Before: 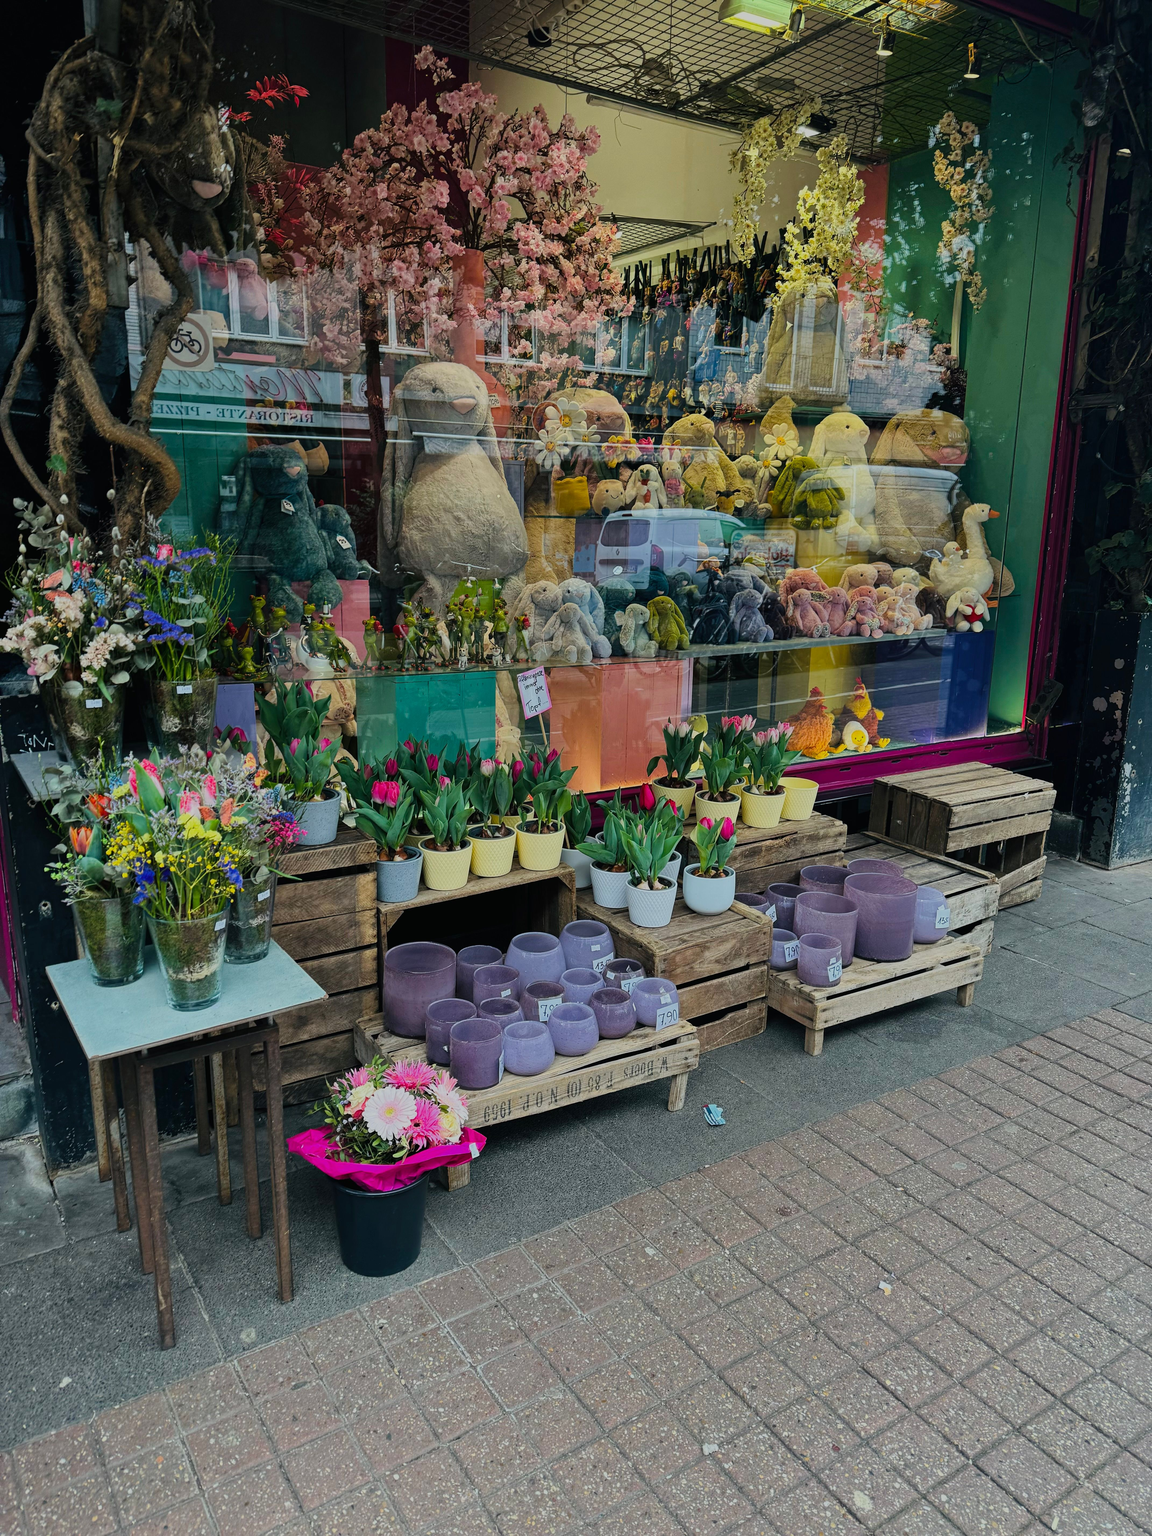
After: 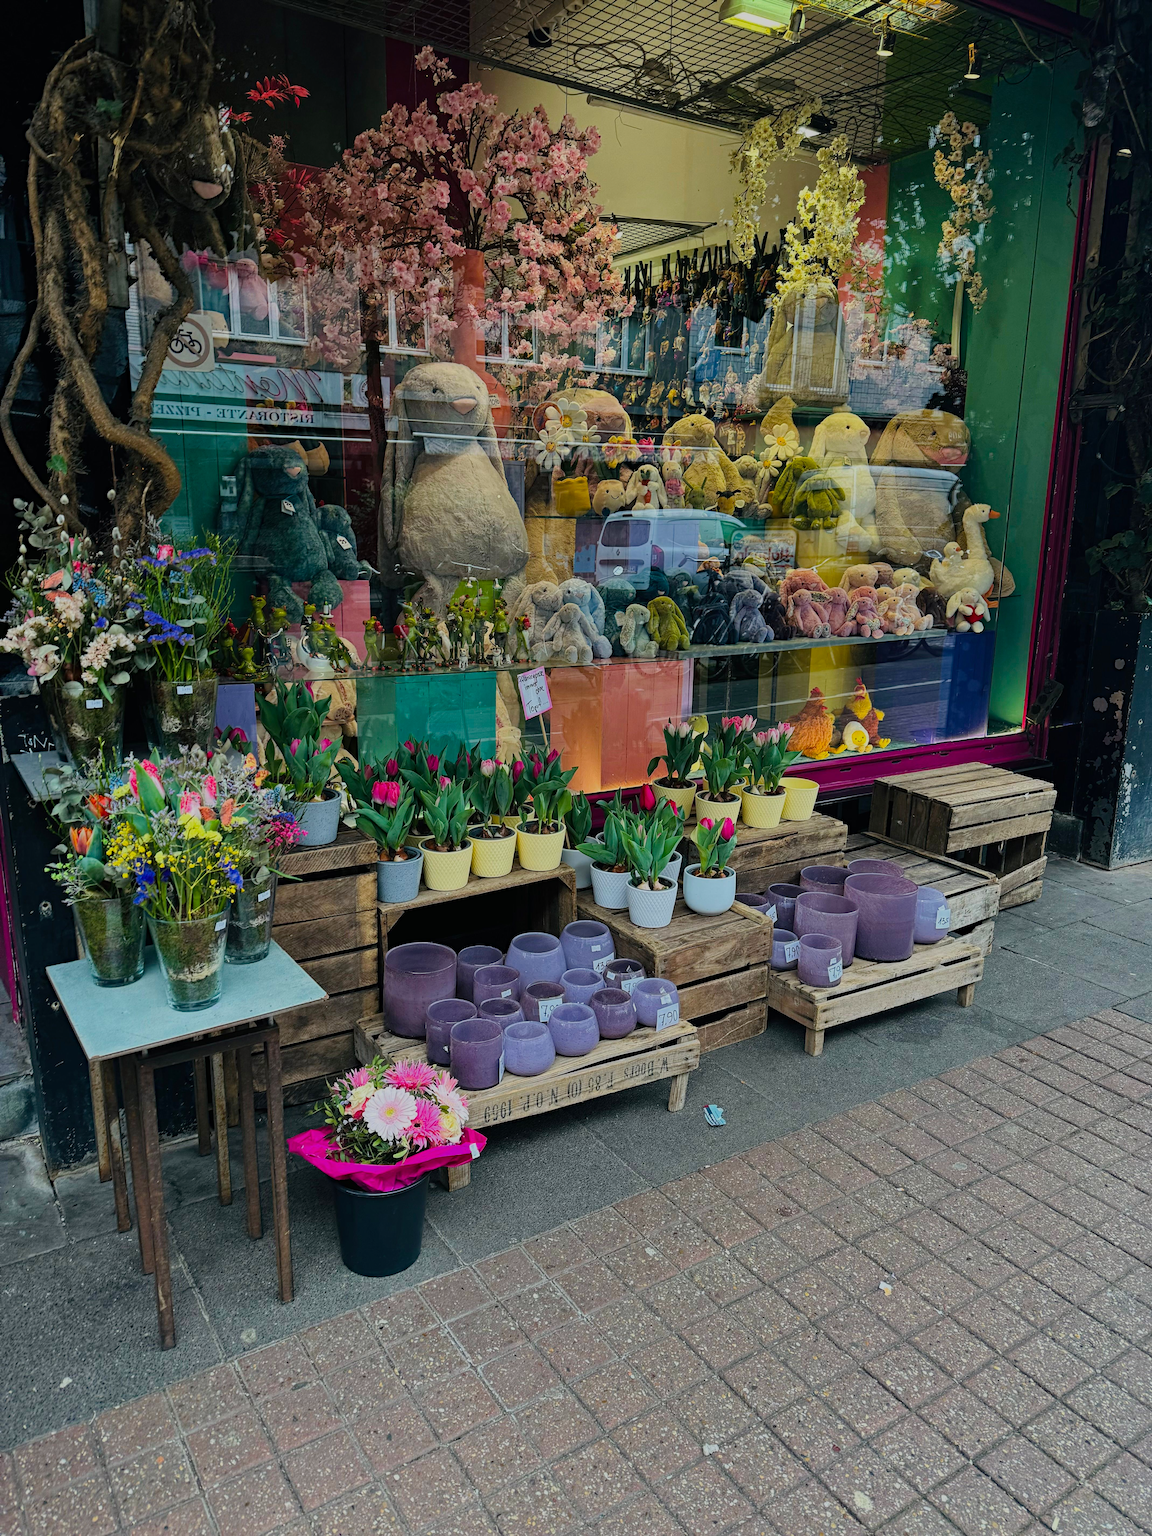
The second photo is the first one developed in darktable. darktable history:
haze removal: strength 0.238, distance 0.249, compatibility mode true, adaptive false
